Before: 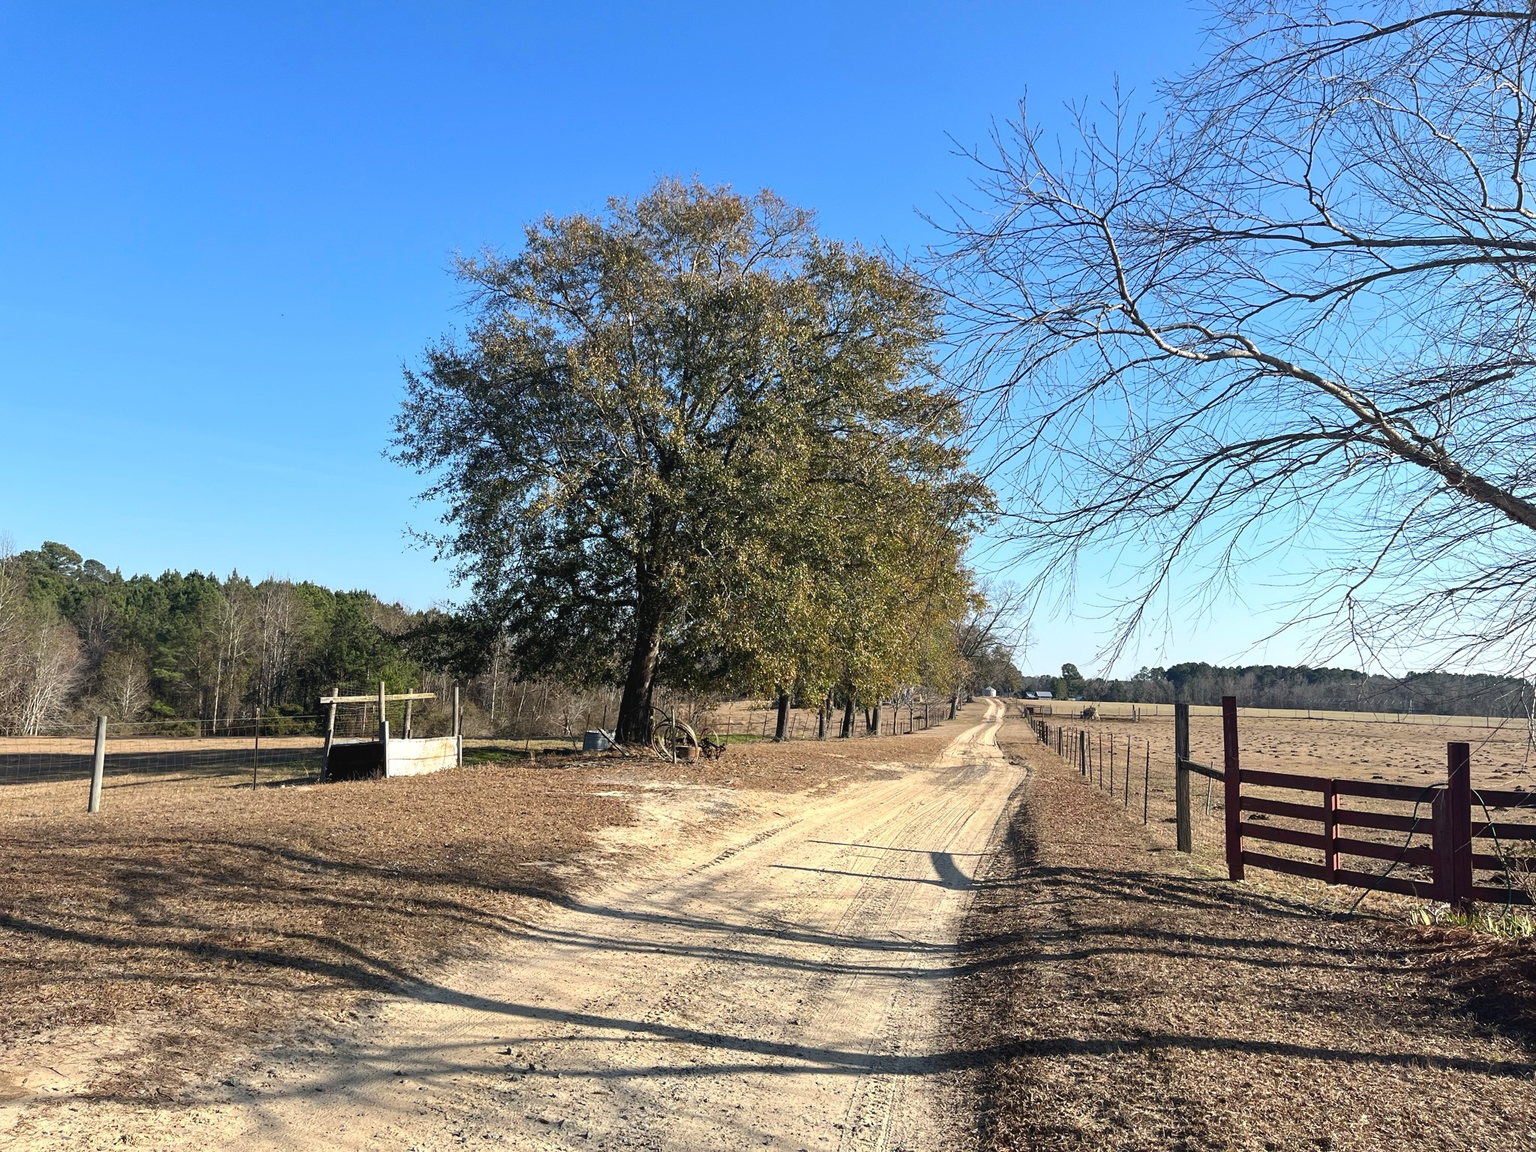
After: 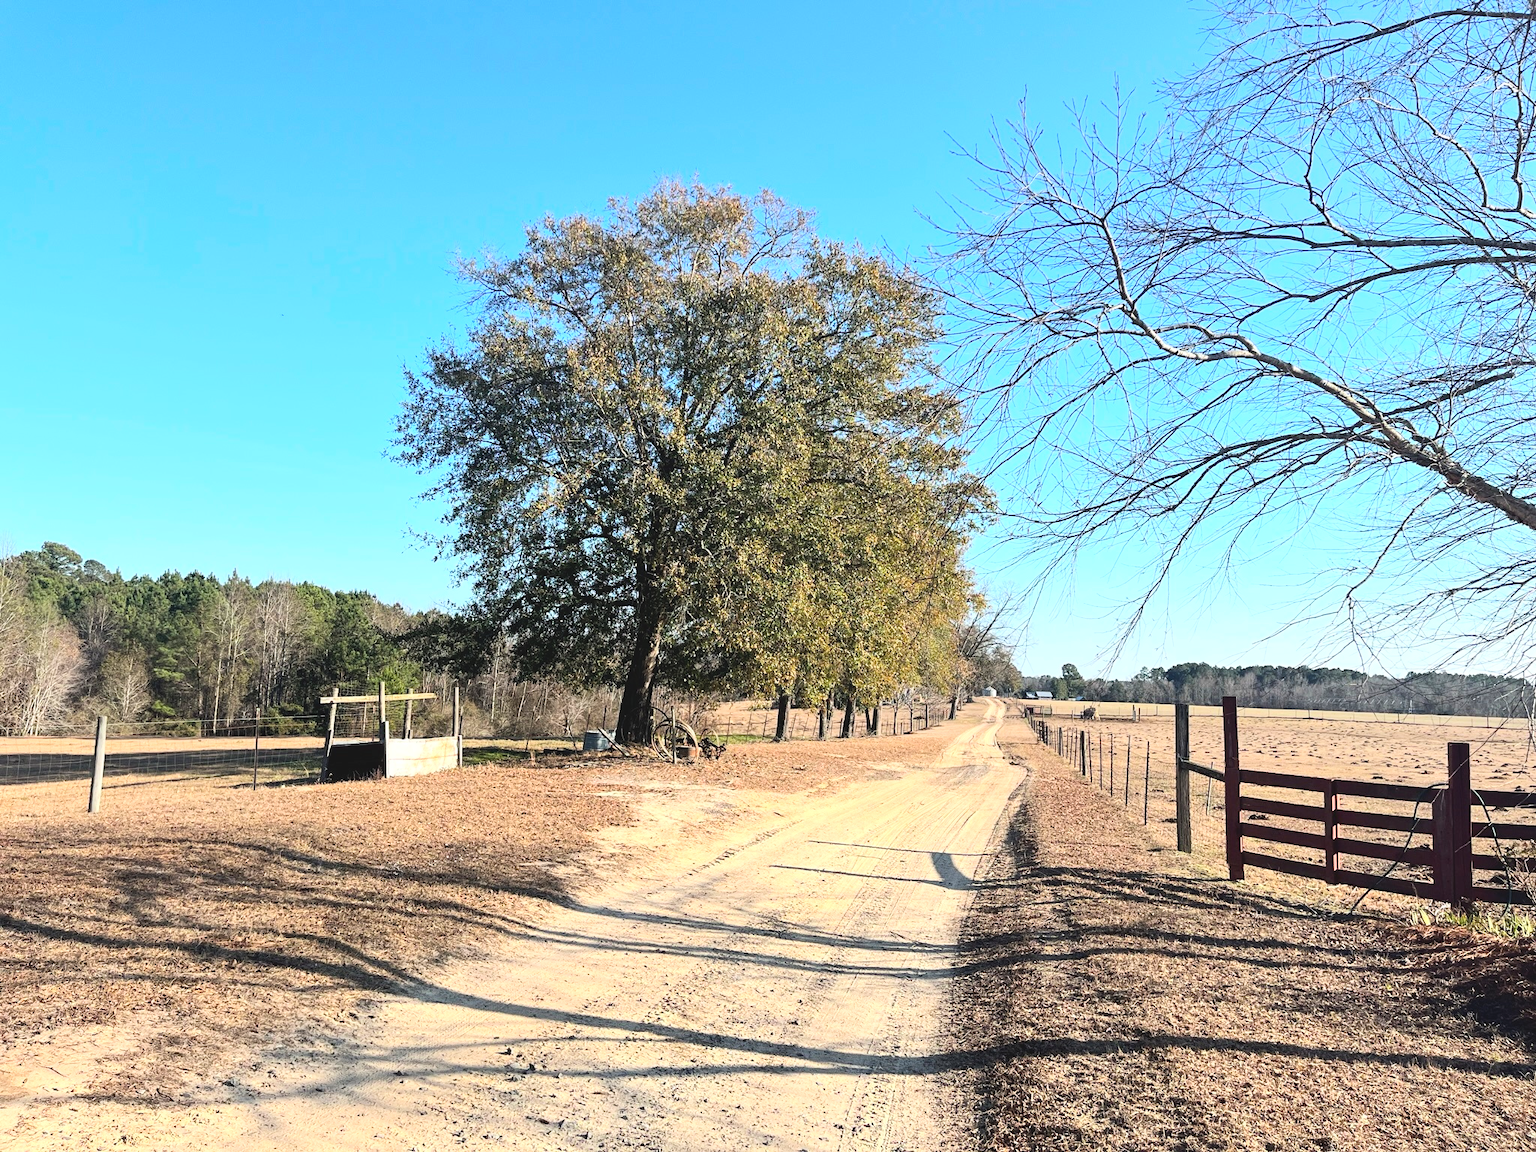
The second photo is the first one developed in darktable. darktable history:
tone curve: curves: ch0 [(0, 0.032) (0.181, 0.156) (0.751, 0.829) (1, 1)], color space Lab, linked channels, preserve colors none
contrast brightness saturation: contrast 0.14, brightness 0.21
